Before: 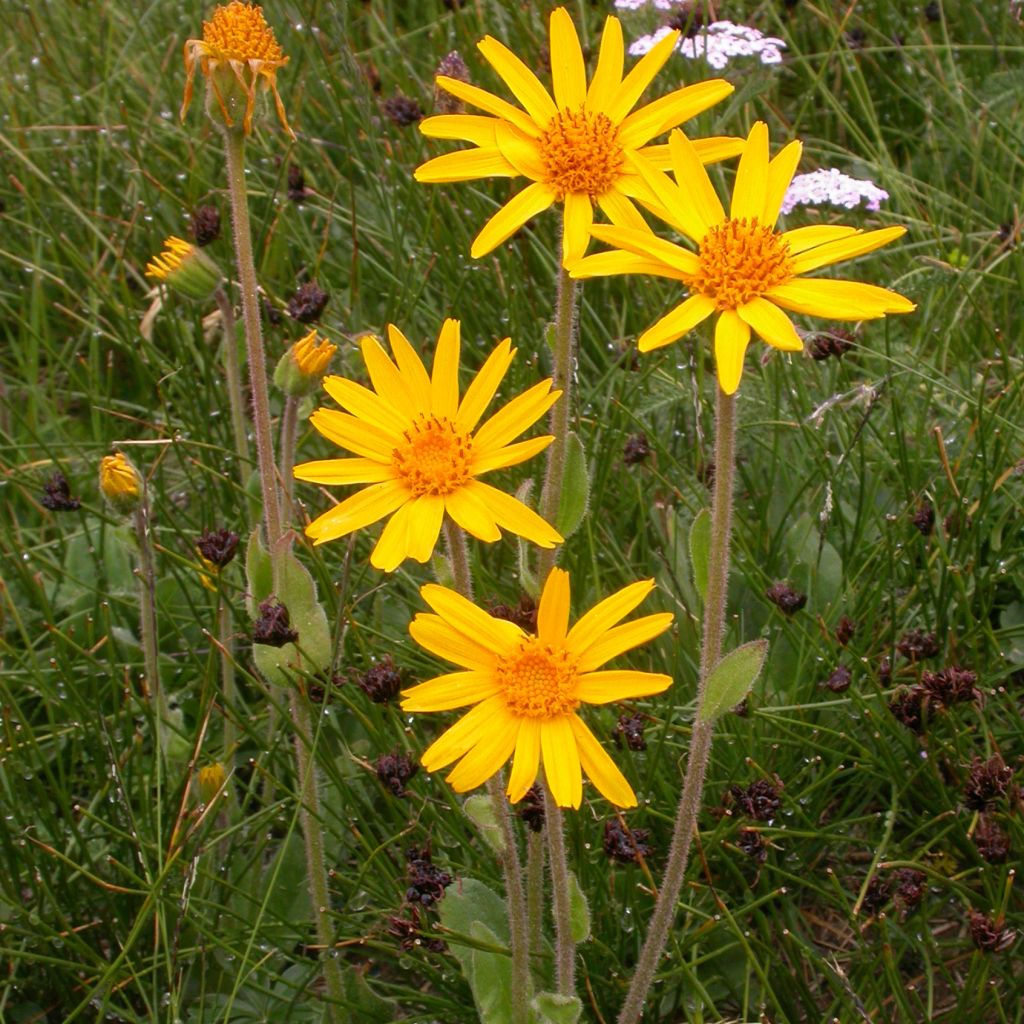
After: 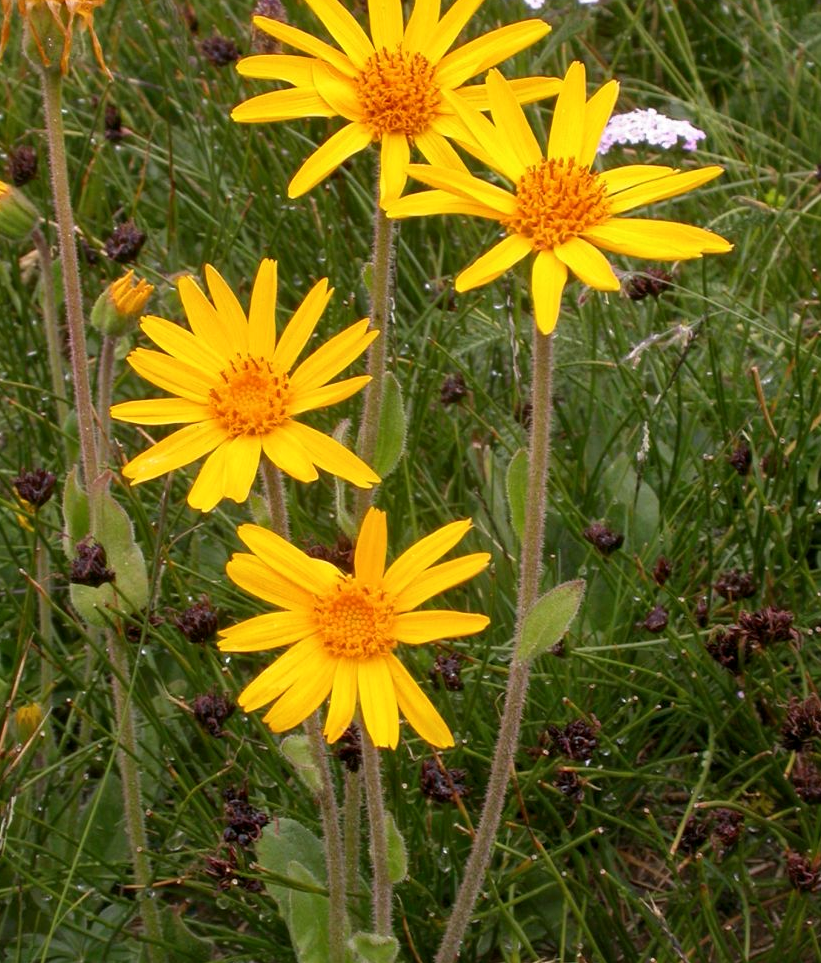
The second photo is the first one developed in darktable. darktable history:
local contrast: mode bilateral grid, contrast 20, coarseness 50, detail 119%, midtone range 0.2
crop and rotate: left 17.955%, top 5.895%, right 1.808%
